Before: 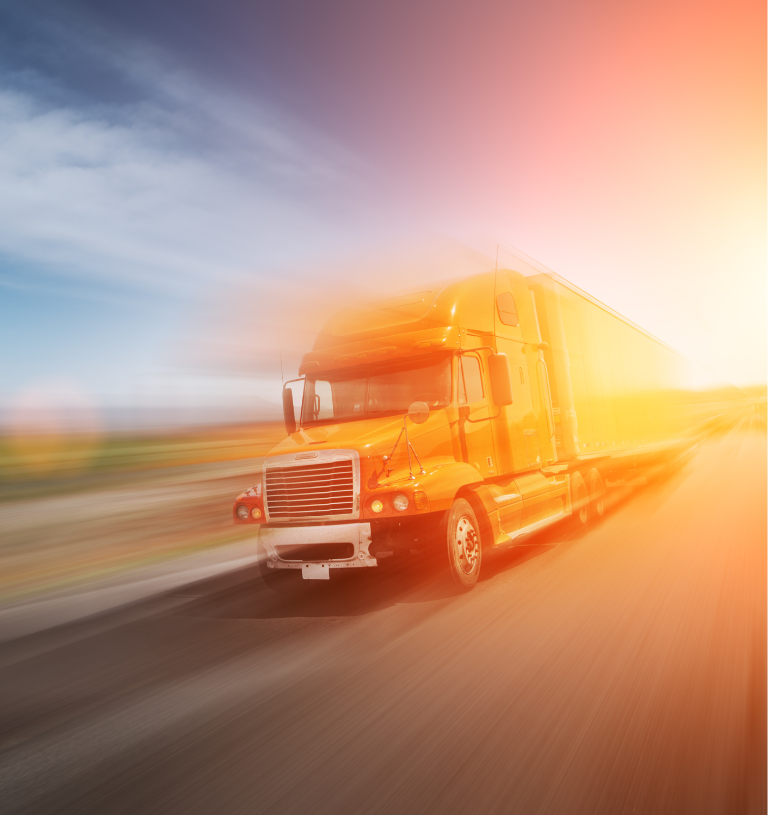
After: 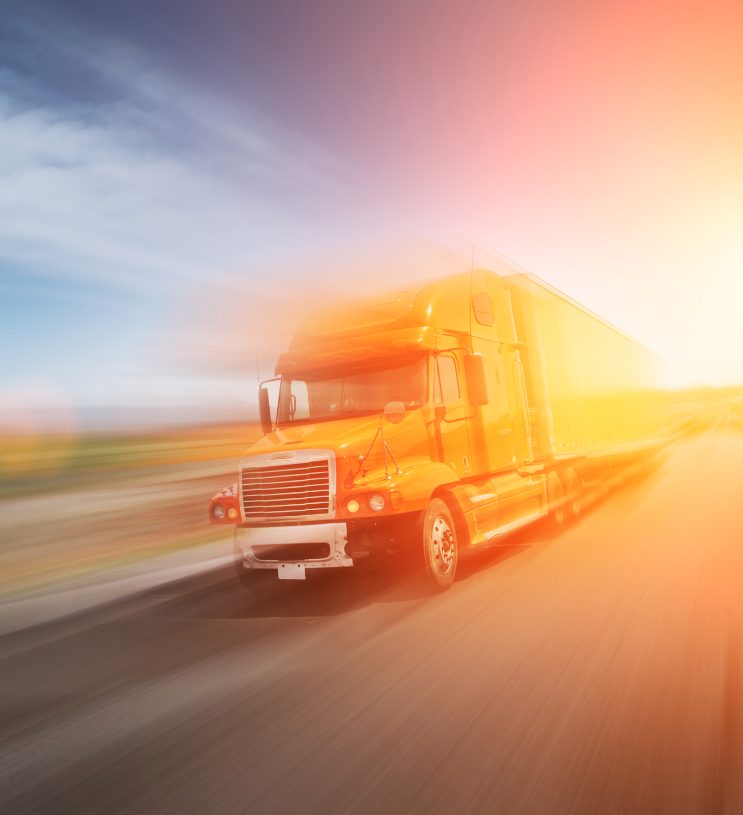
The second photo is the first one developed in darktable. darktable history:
contrast brightness saturation: contrast 0.05, brightness 0.06, saturation 0.01
crop and rotate: left 3.238%
